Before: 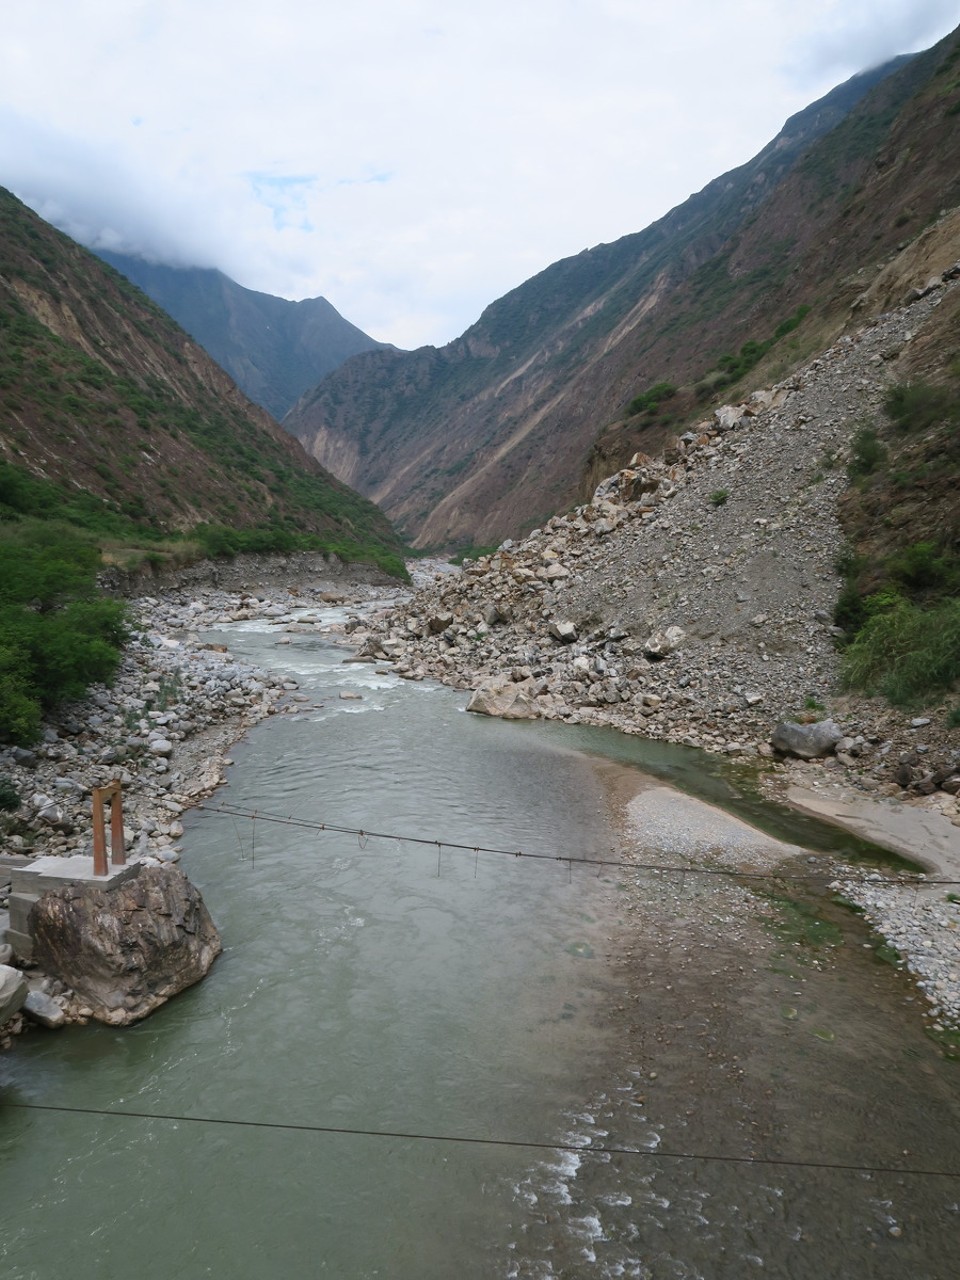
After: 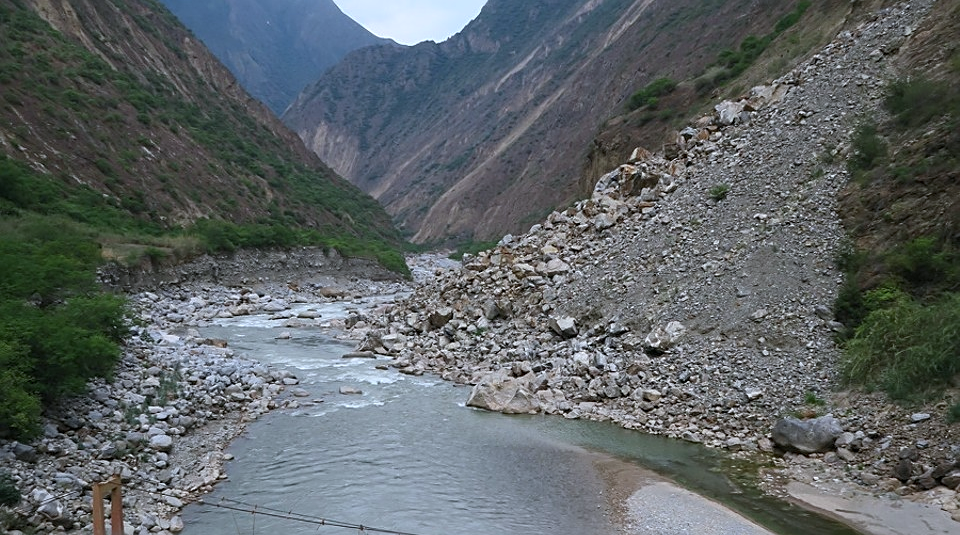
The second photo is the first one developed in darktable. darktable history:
sharpen: on, module defaults
white balance: red 0.954, blue 1.079
crop and rotate: top 23.84%, bottom 34.294%
